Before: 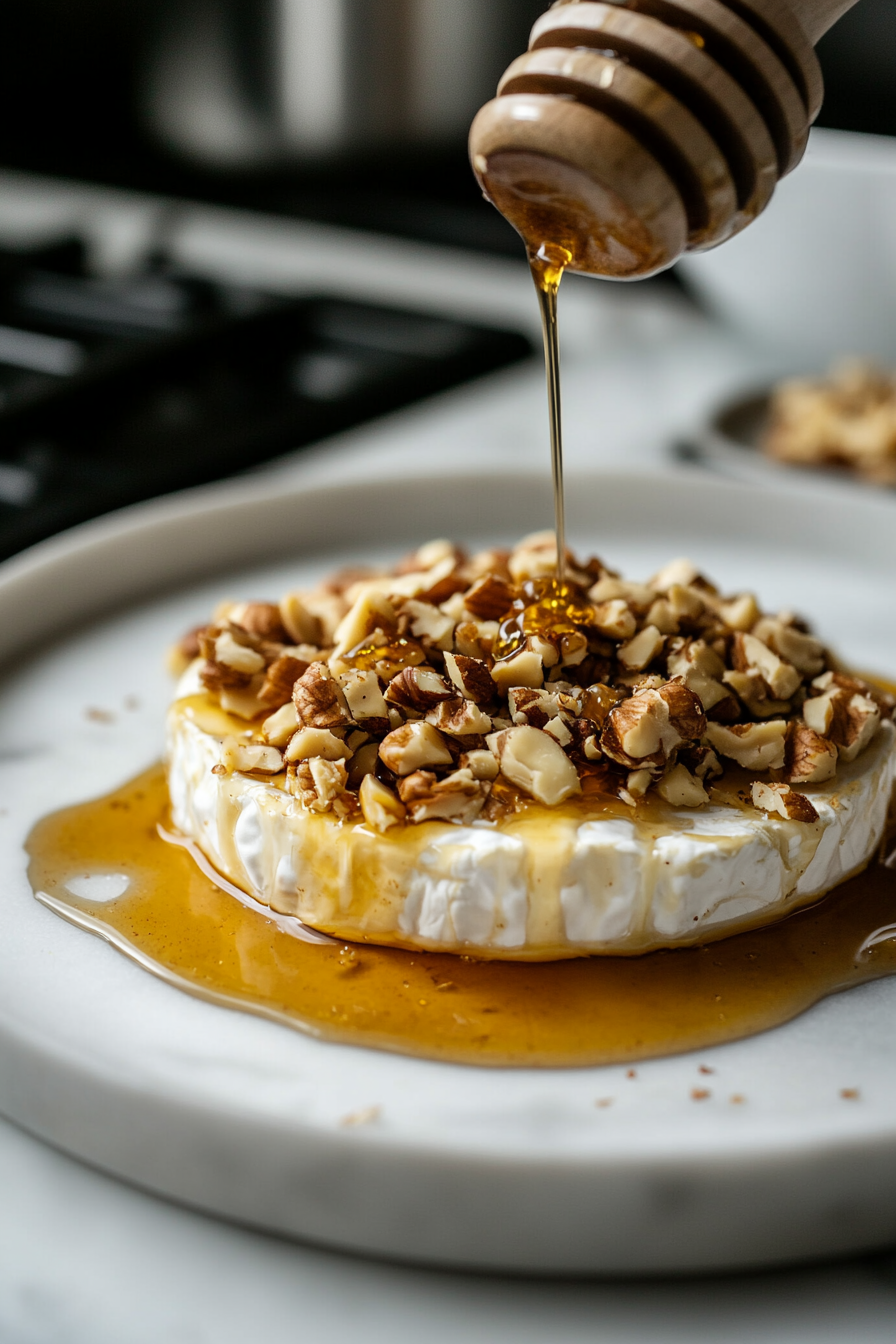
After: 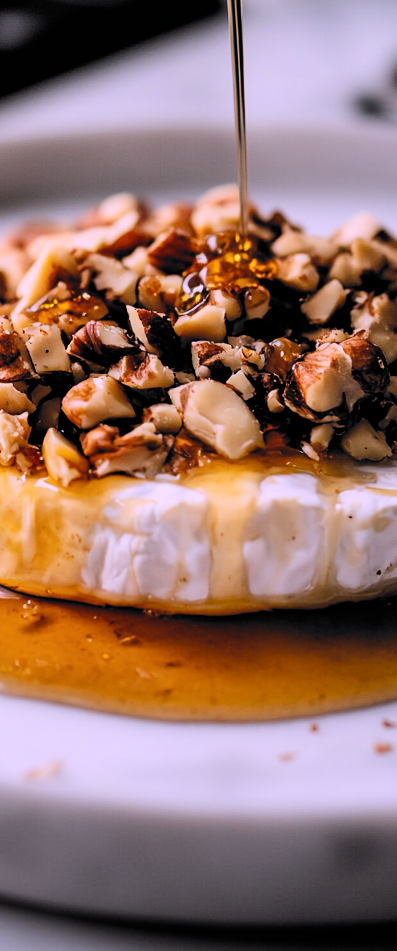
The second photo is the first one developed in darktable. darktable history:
color correction: highlights a* 15.79, highlights b* -19.87
contrast brightness saturation: contrast 0.09, saturation 0.274
crop: left 35.462%, top 25.77%, right 20.181%, bottom 3.454%
filmic rgb: black relative exposure -5.09 EV, white relative exposure 3.54 EV, hardness 3.19, contrast 1.296, highlights saturation mix -49.86%, color science v6 (2022)
shadows and highlights: shadows 25.62, highlights -24.7
